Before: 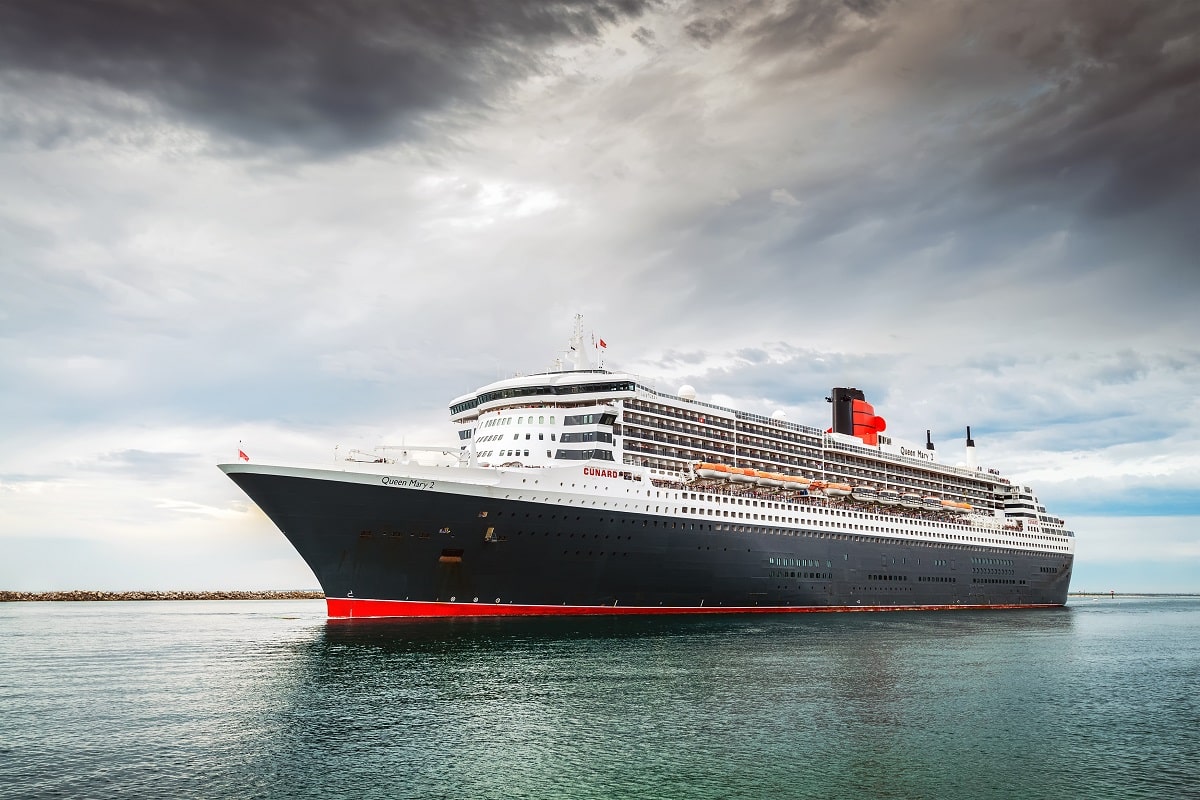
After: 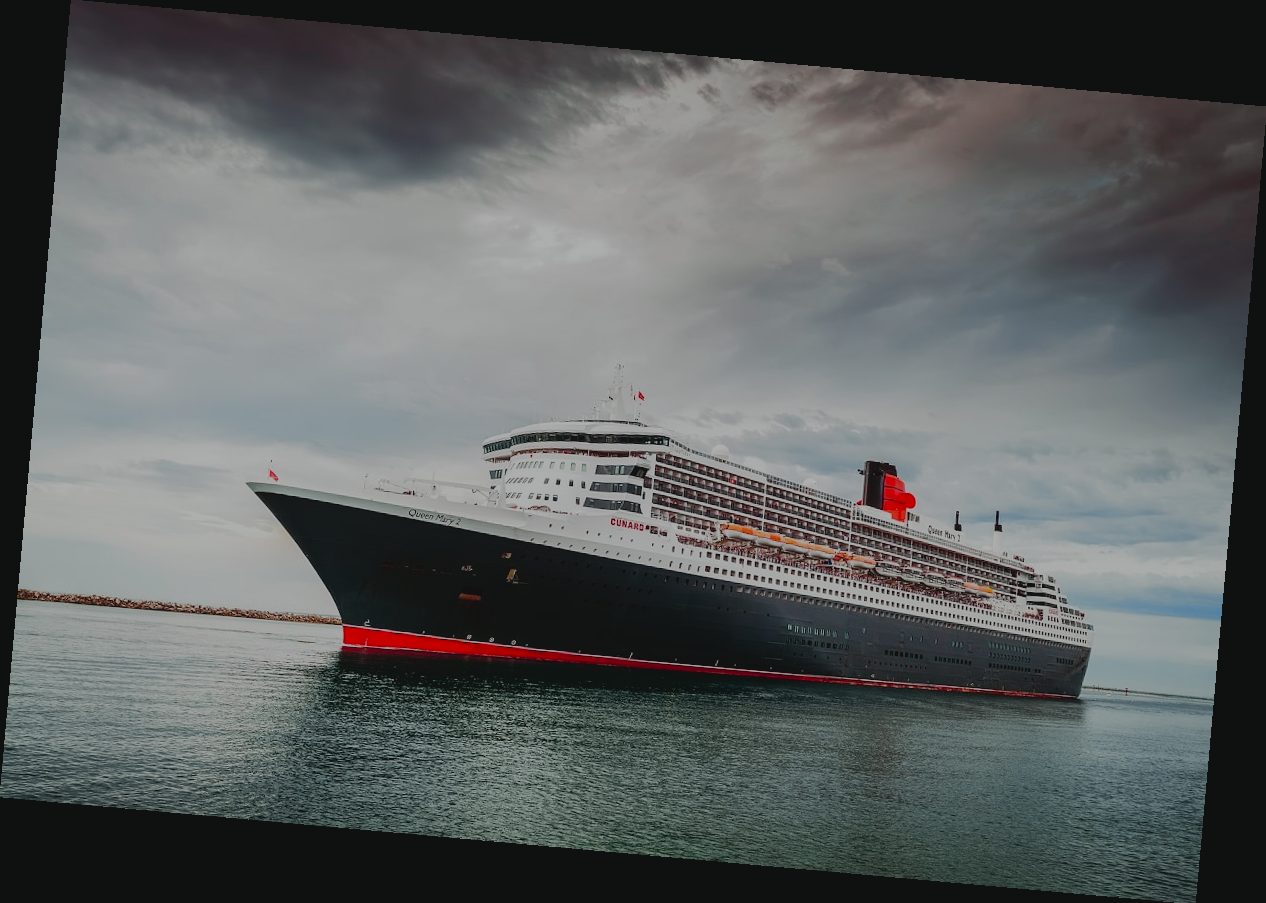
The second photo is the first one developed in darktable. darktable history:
white balance: emerald 1
rotate and perspective: rotation 5.12°, automatic cropping off
tone curve: curves: ch0 [(0, 0.046) (0.04, 0.074) (0.883, 0.858) (1, 1)]; ch1 [(0, 0) (0.146, 0.159) (0.338, 0.365) (0.417, 0.455) (0.489, 0.486) (0.504, 0.502) (0.529, 0.537) (0.563, 0.567) (1, 1)]; ch2 [(0, 0) (0.307, 0.298) (0.388, 0.375) (0.443, 0.456) (0.485, 0.492) (0.544, 0.525) (1, 1)], color space Lab, independent channels, preserve colors none
lowpass: radius 0.1, contrast 0.85, saturation 1.1, unbound 0
filmic rgb: middle gray luminance 29%, black relative exposure -10.3 EV, white relative exposure 5.5 EV, threshold 6 EV, target black luminance 0%, hardness 3.95, latitude 2.04%, contrast 1.132, highlights saturation mix 5%, shadows ↔ highlights balance 15.11%, preserve chrominance no, color science v3 (2019), use custom middle-gray values true, iterations of high-quality reconstruction 0, enable highlight reconstruction true
